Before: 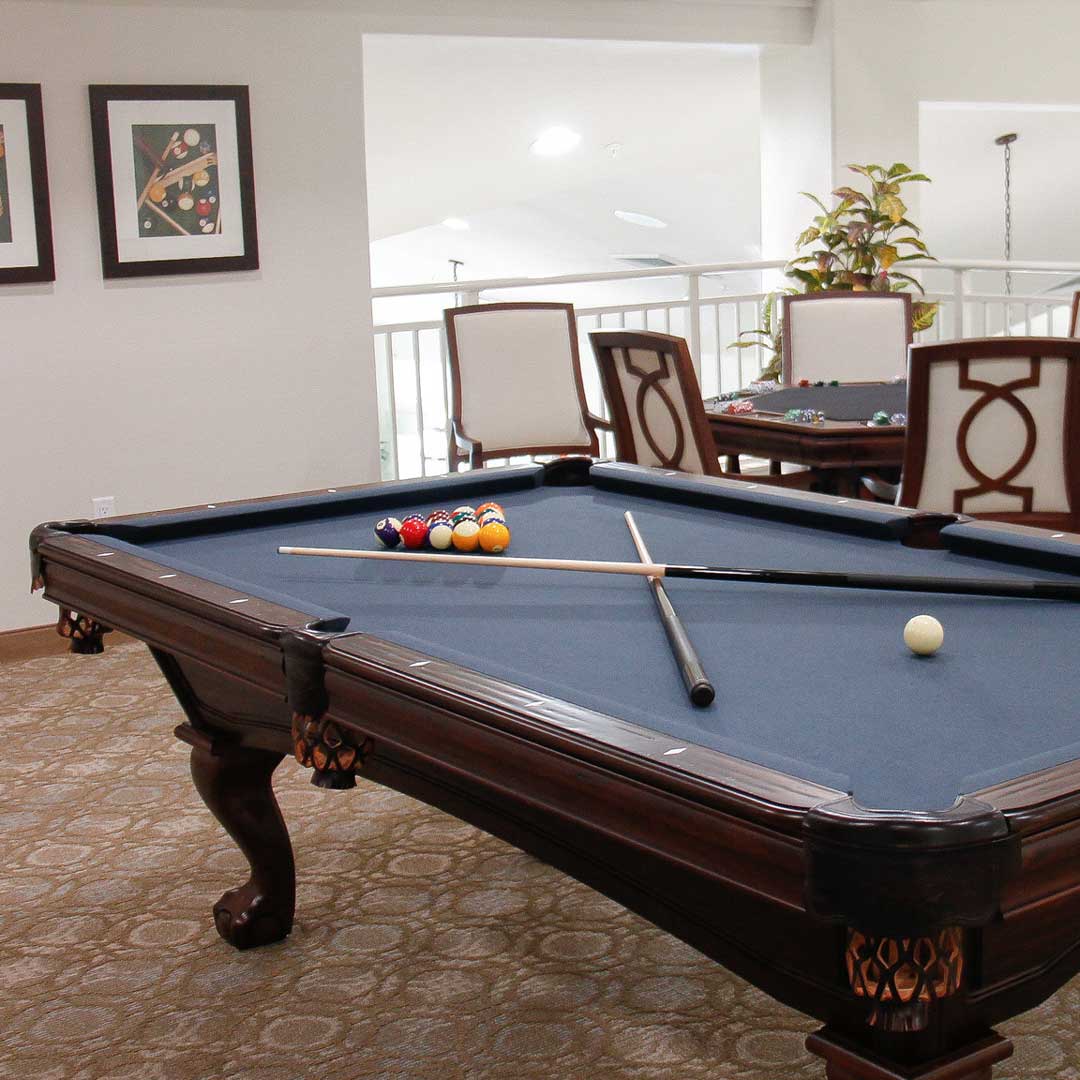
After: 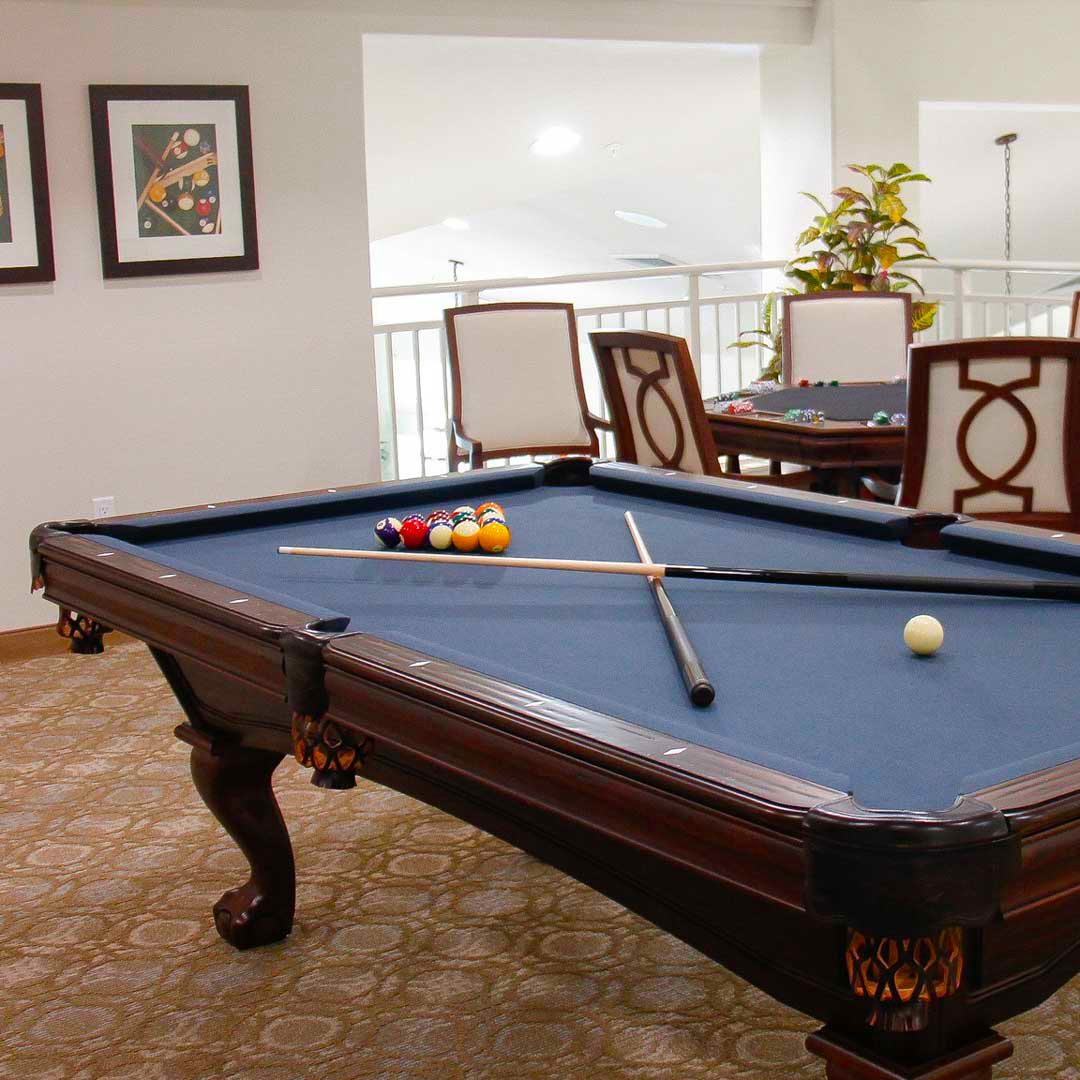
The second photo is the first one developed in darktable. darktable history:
white balance: emerald 1
color balance rgb: perceptual saturation grading › global saturation 40%, global vibrance 15%
